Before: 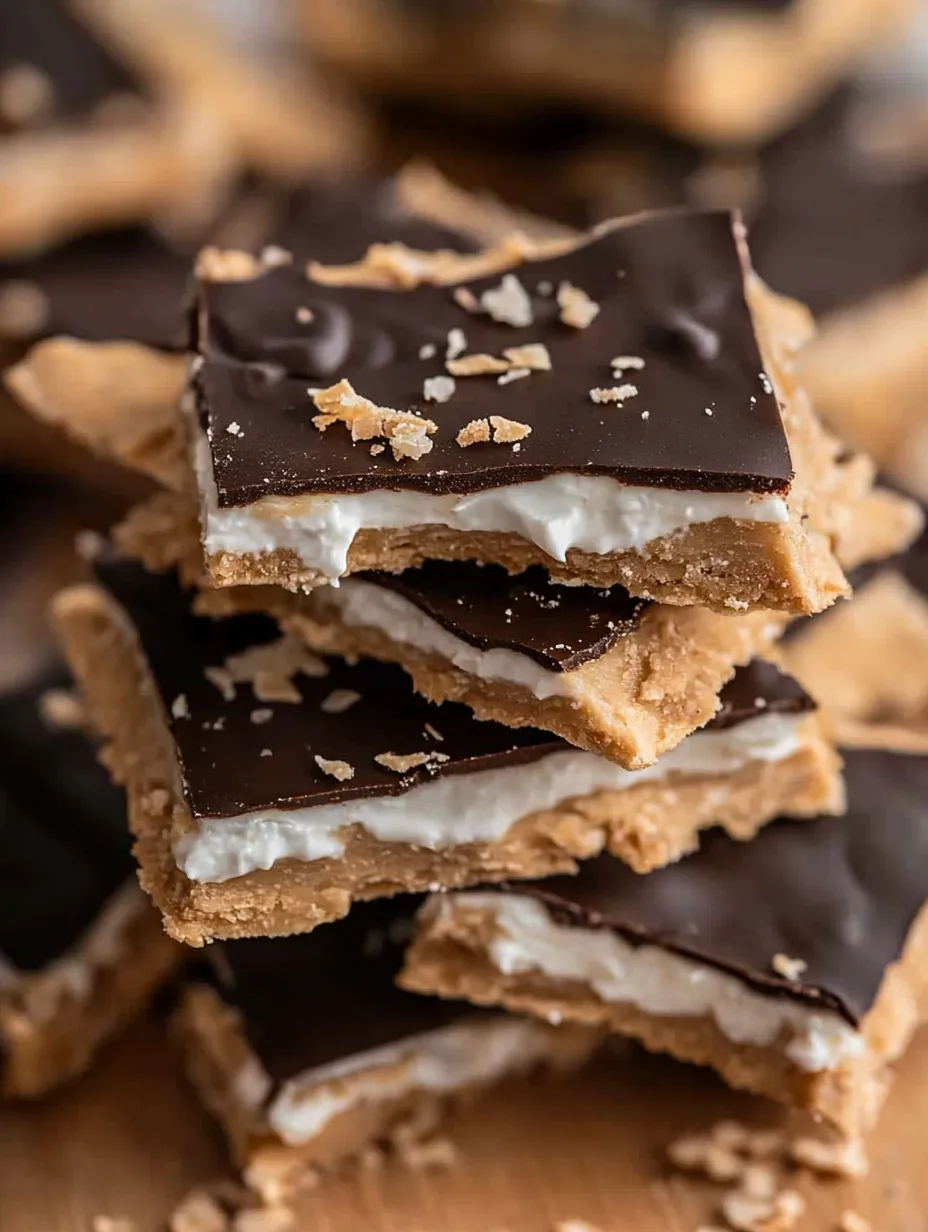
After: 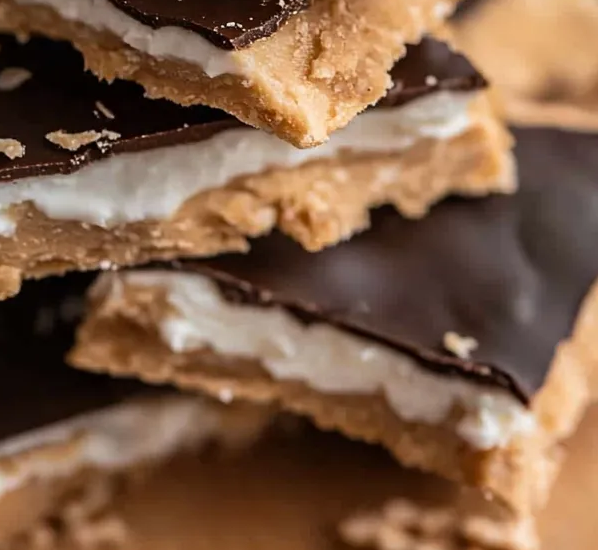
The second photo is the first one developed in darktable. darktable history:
crop and rotate: left 35.503%, top 50.494%, bottom 4.784%
